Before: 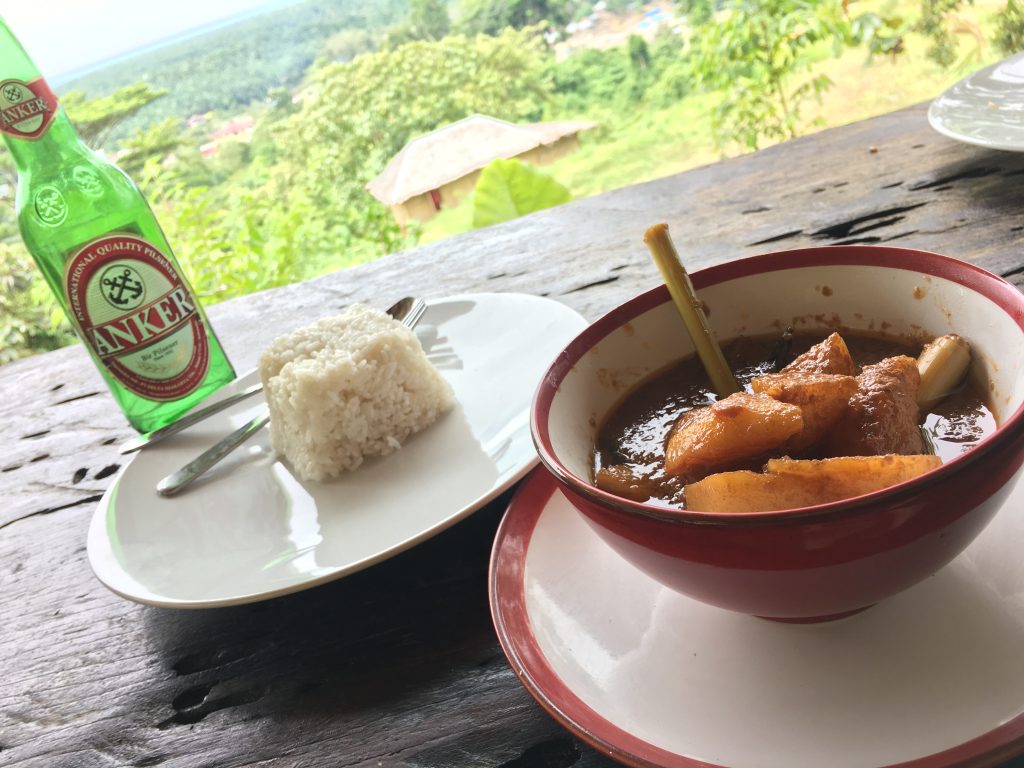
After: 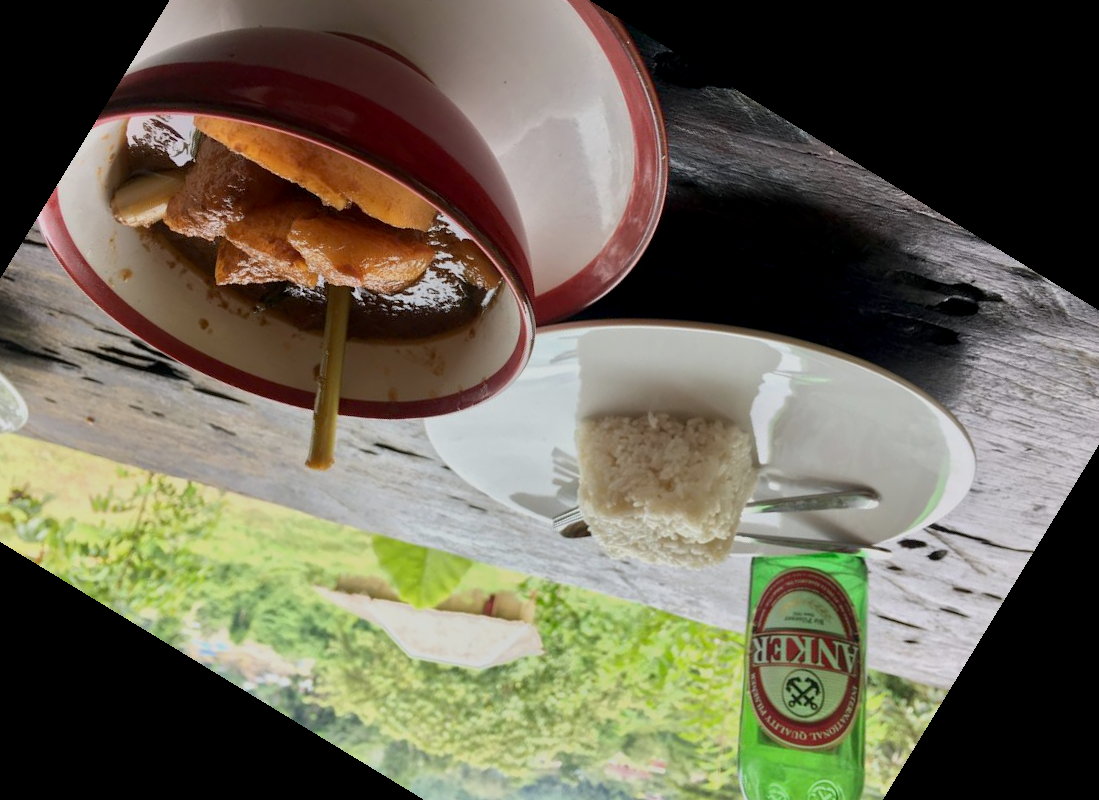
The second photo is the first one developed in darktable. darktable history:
exposure: black level correction 0.011, exposure -0.478 EV, compensate highlight preservation false
crop and rotate: angle 148.68°, left 9.111%, top 15.603%, right 4.588%, bottom 17.041%
shadows and highlights: shadows 32.83, highlights -47.7, soften with gaussian
